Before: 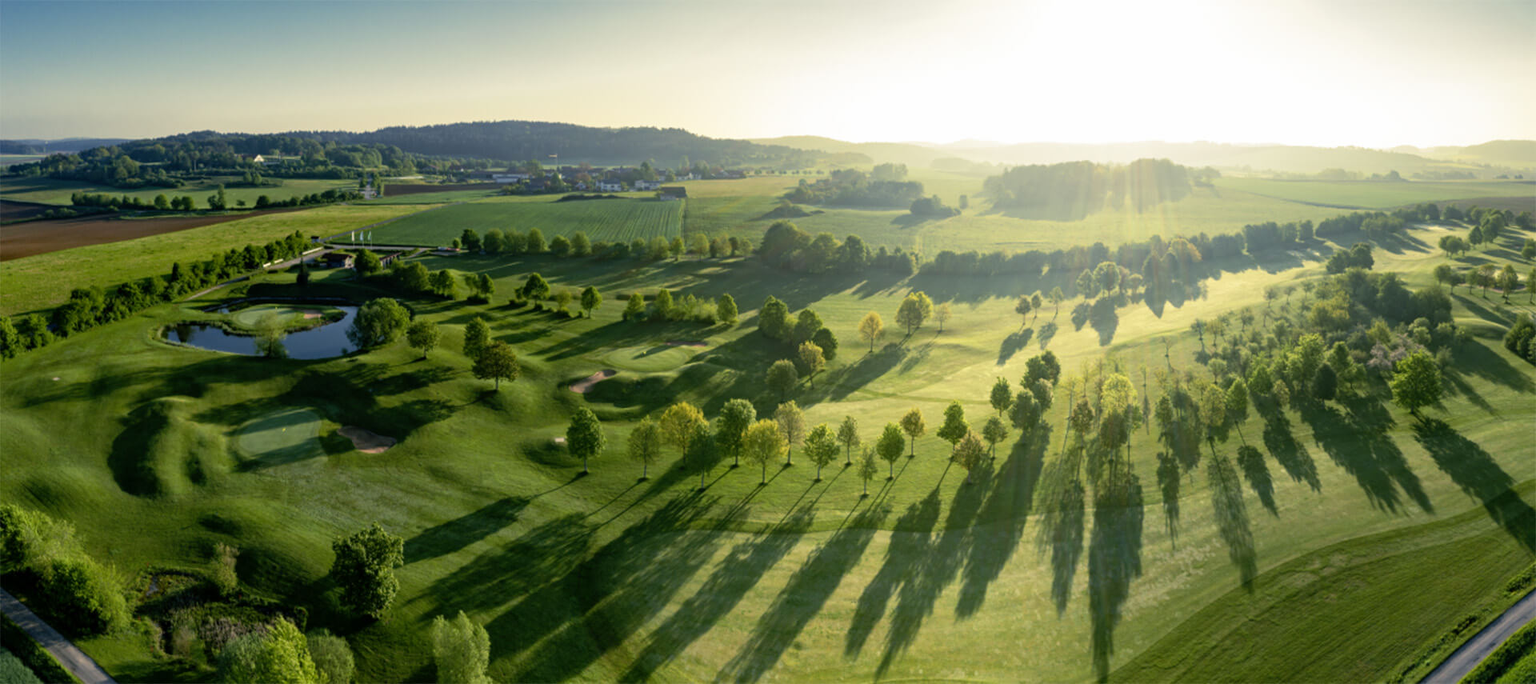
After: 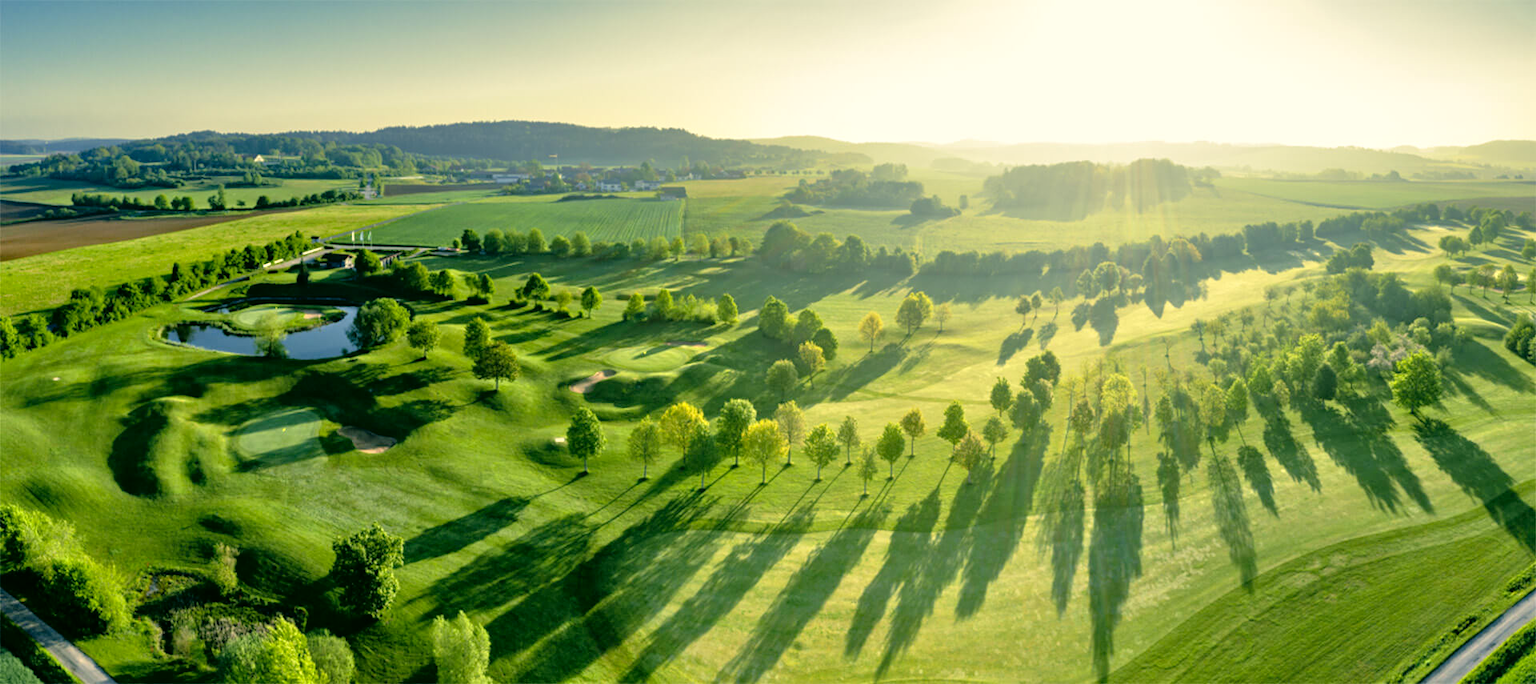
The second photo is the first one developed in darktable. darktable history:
color correction: highlights a* -0.482, highlights b* 9.48, shadows a* -9.48, shadows b* 0.803
tone equalizer: -7 EV 0.15 EV, -6 EV 0.6 EV, -5 EV 1.15 EV, -4 EV 1.33 EV, -3 EV 1.15 EV, -2 EV 0.6 EV, -1 EV 0.15 EV, mask exposure compensation -0.5 EV
